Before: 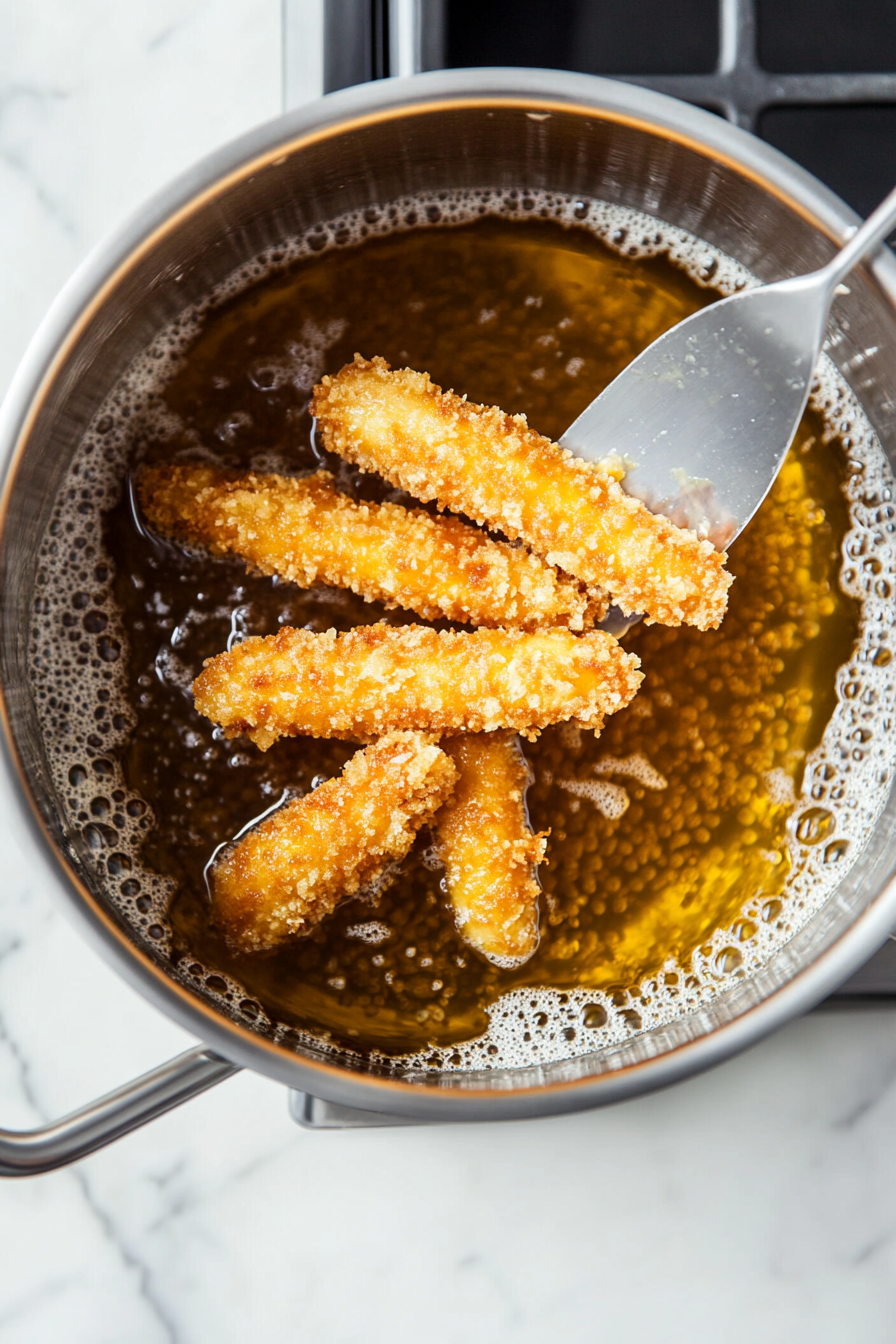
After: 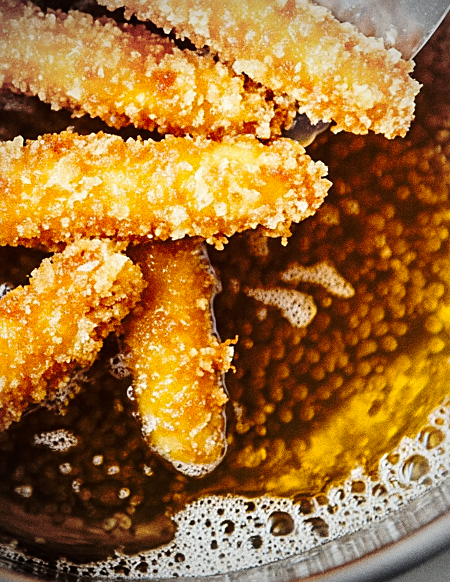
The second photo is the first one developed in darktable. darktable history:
base curve: curves: ch0 [(0, 0) (0.073, 0.04) (0.157, 0.139) (0.492, 0.492) (0.758, 0.758) (1, 1)], preserve colors none
sharpen: on, module defaults
vignetting: width/height ratio 1.094
grain: coarseness 0.09 ISO, strength 40%
crop: left 35.03%, top 36.625%, right 14.663%, bottom 20.057%
